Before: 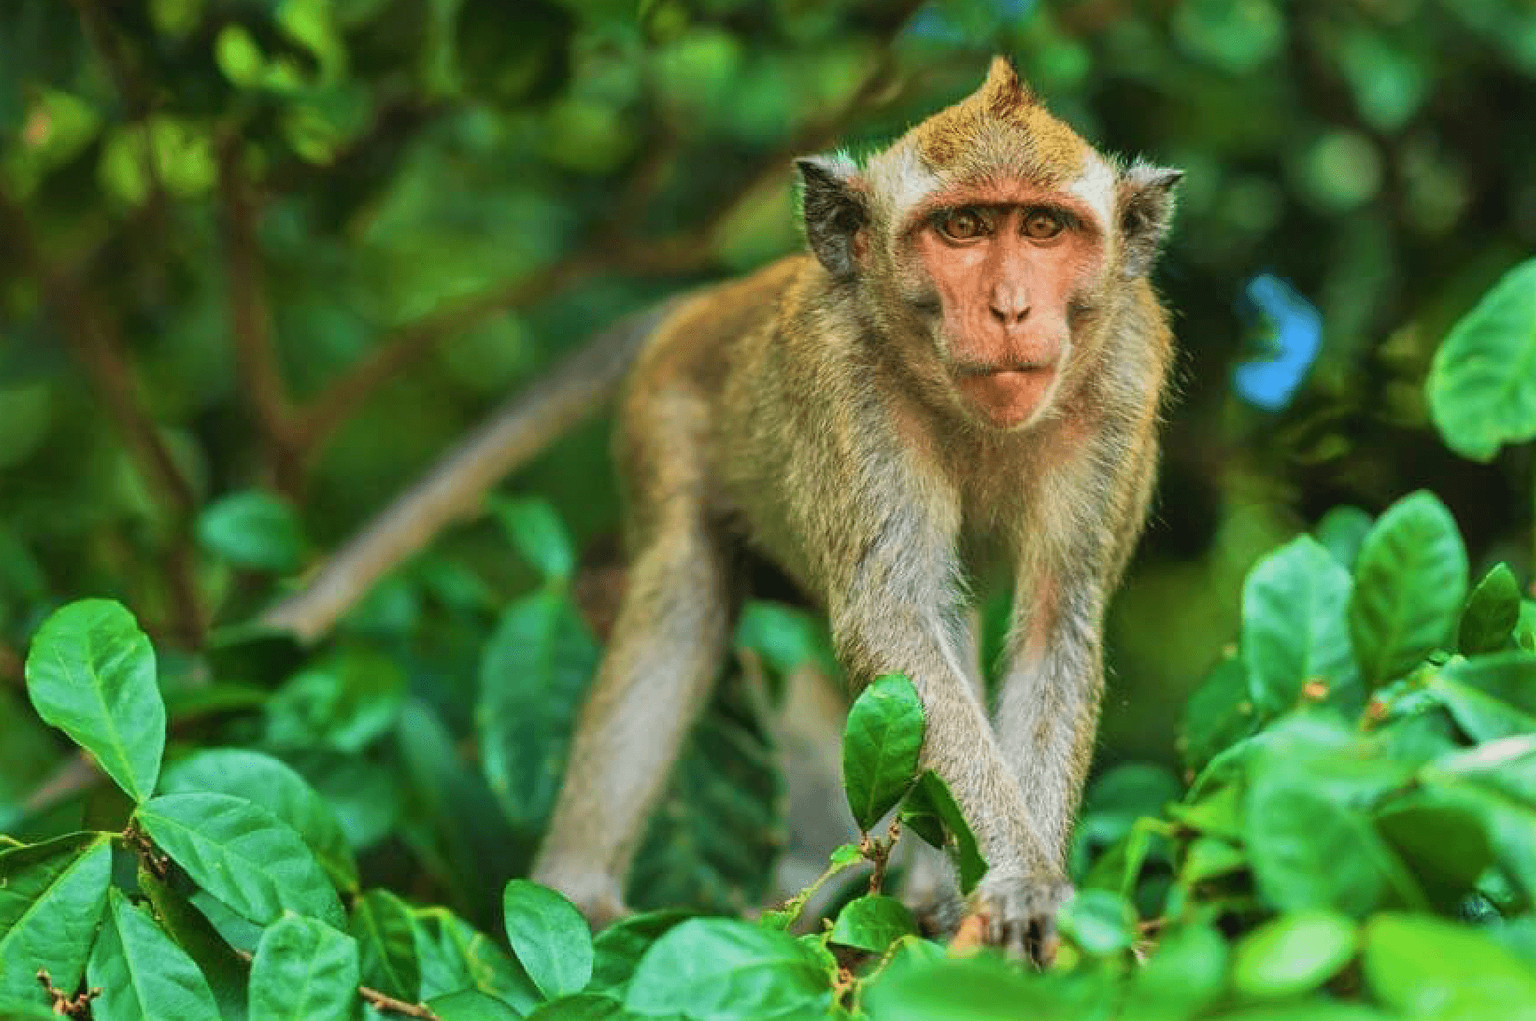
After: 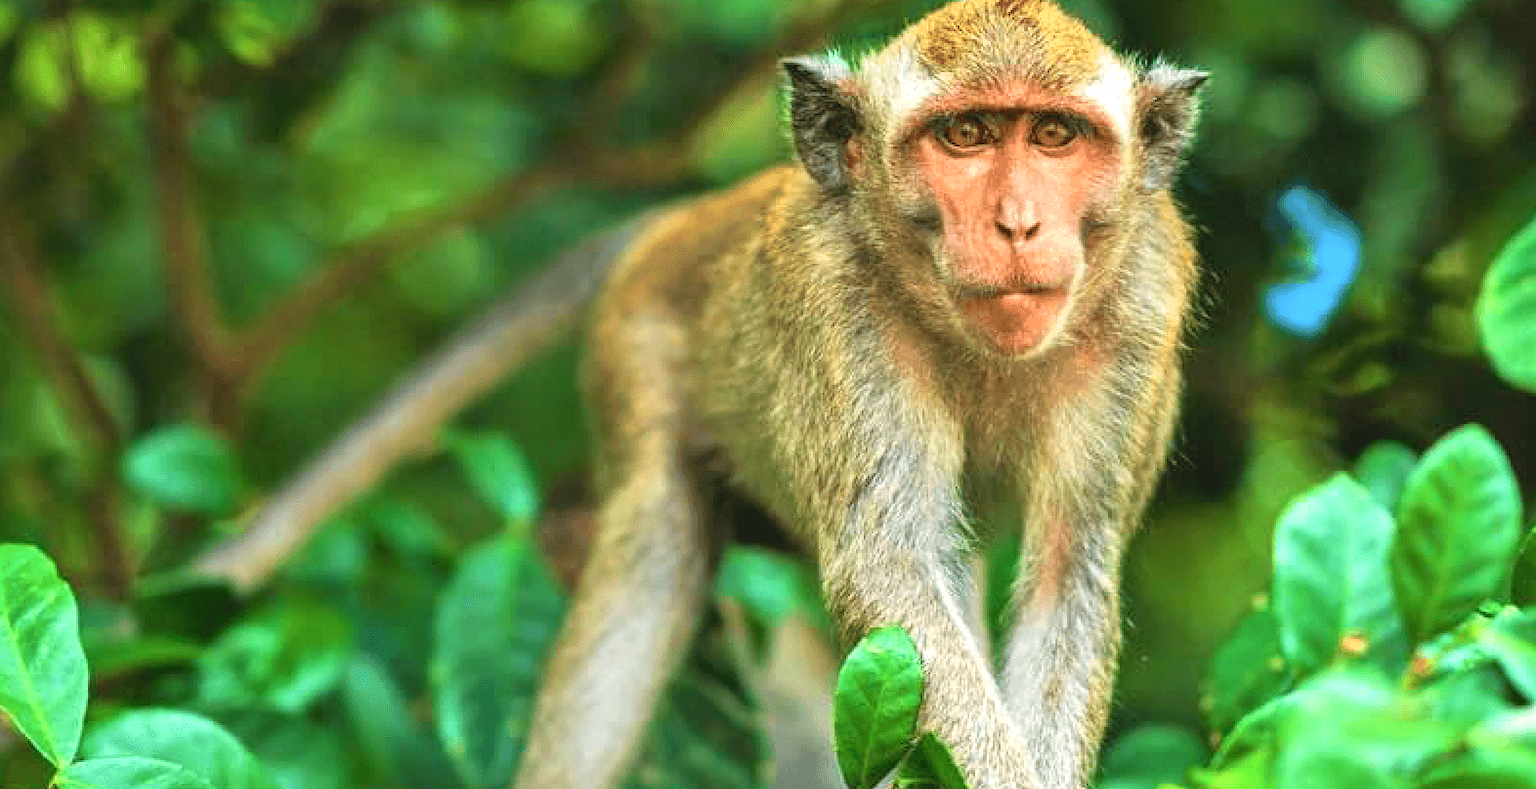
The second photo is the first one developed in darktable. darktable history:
crop: left 5.596%, top 10.314%, right 3.534%, bottom 19.395%
exposure: exposure 0.657 EV, compensate highlight preservation false
